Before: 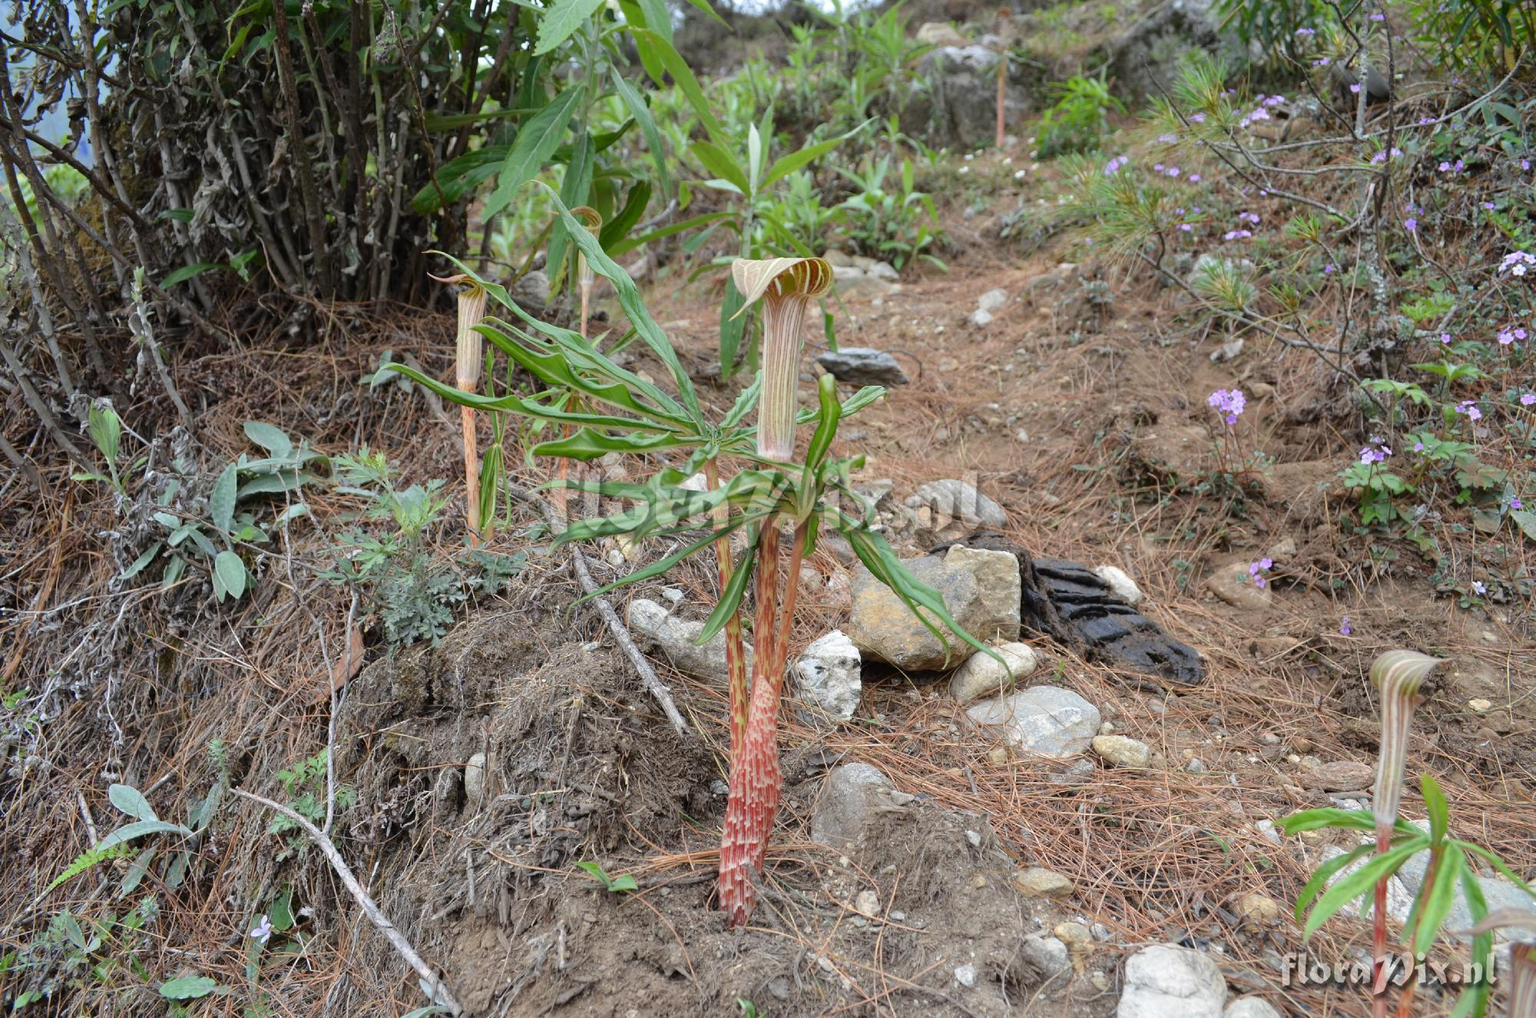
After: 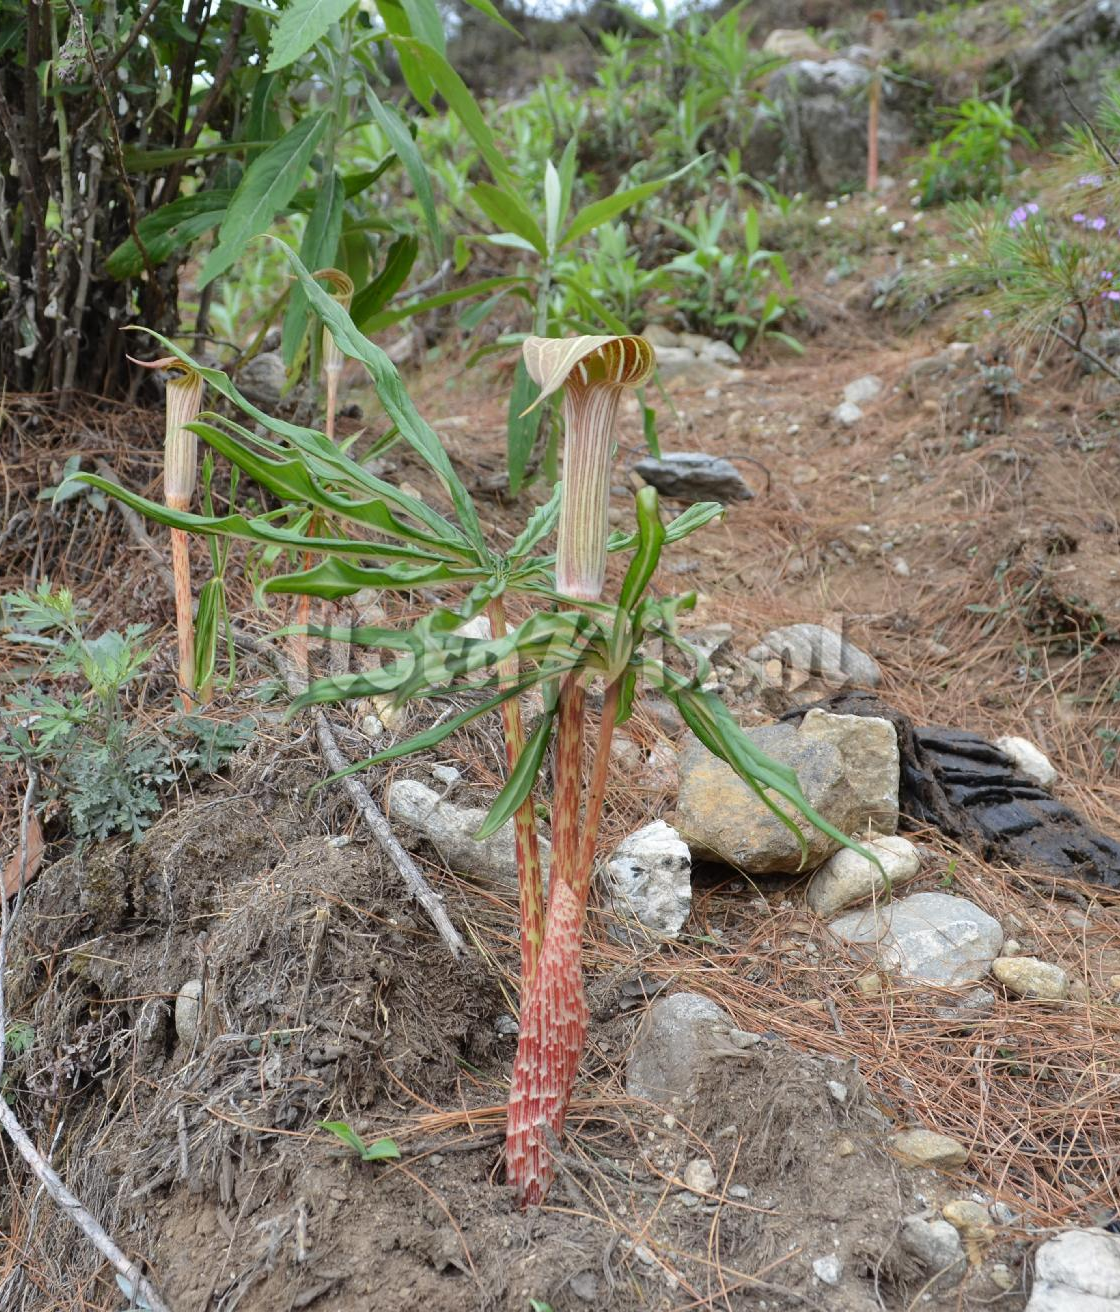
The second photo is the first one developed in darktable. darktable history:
shadows and highlights: low approximation 0.01, soften with gaussian
crop: left 21.544%, right 22.344%
